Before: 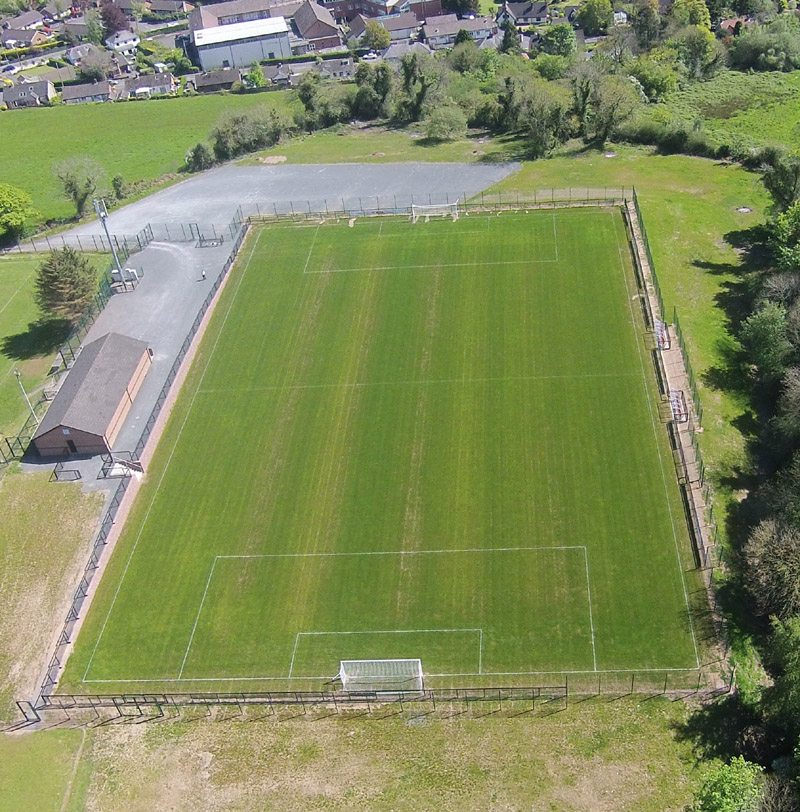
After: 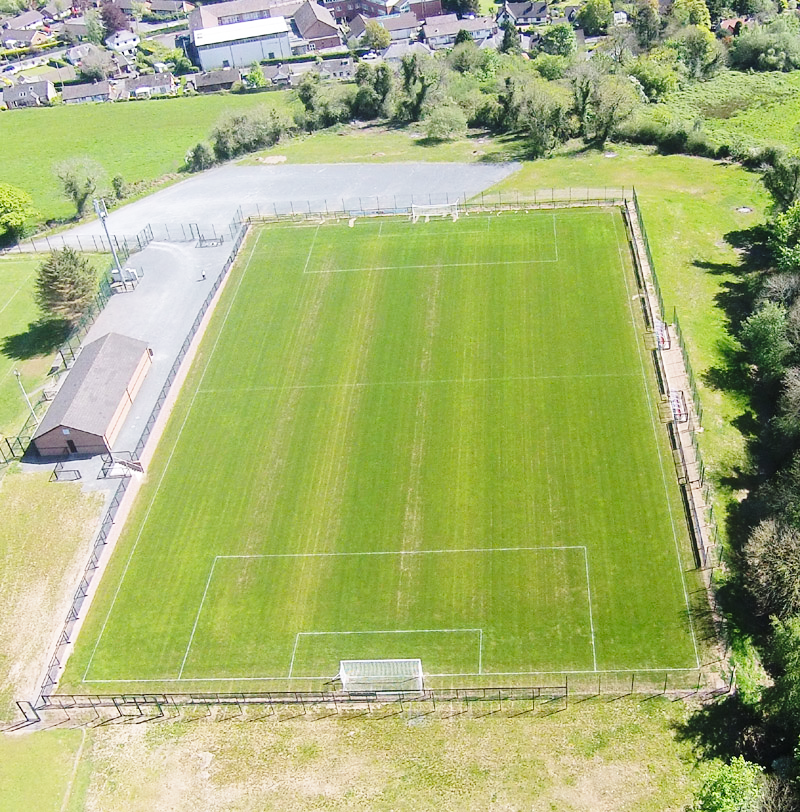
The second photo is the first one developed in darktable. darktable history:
tone equalizer: edges refinement/feathering 500, mask exposure compensation -1.57 EV, preserve details no
base curve: curves: ch0 [(0, 0) (0.028, 0.03) (0.121, 0.232) (0.46, 0.748) (0.859, 0.968) (1, 1)], preserve colors none
